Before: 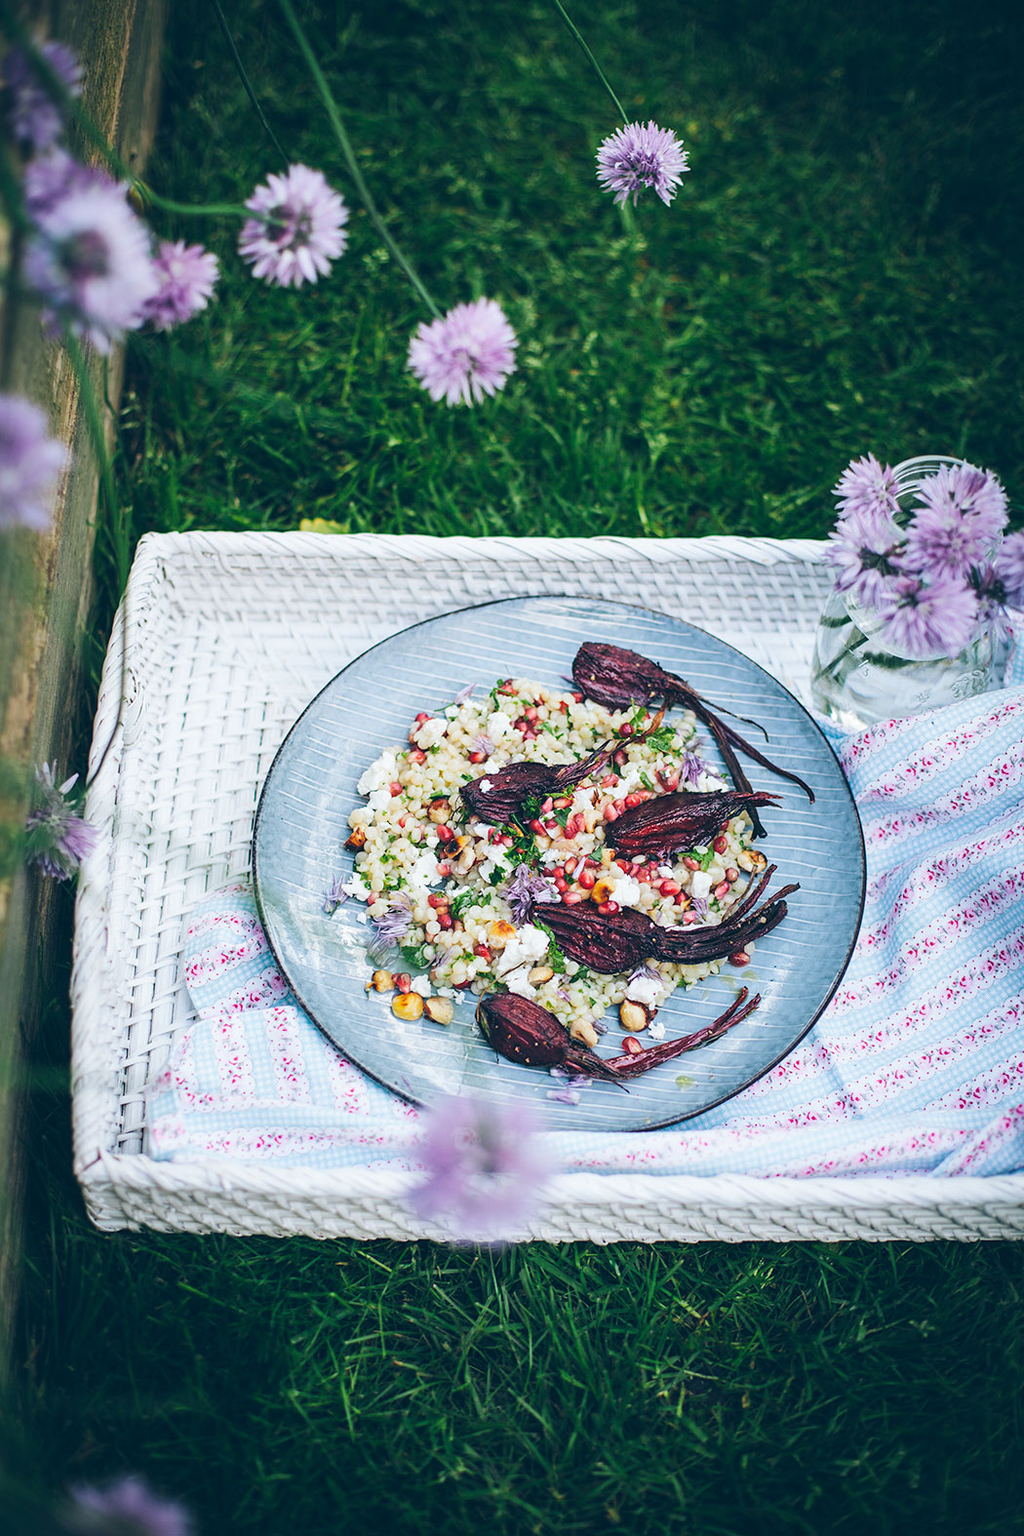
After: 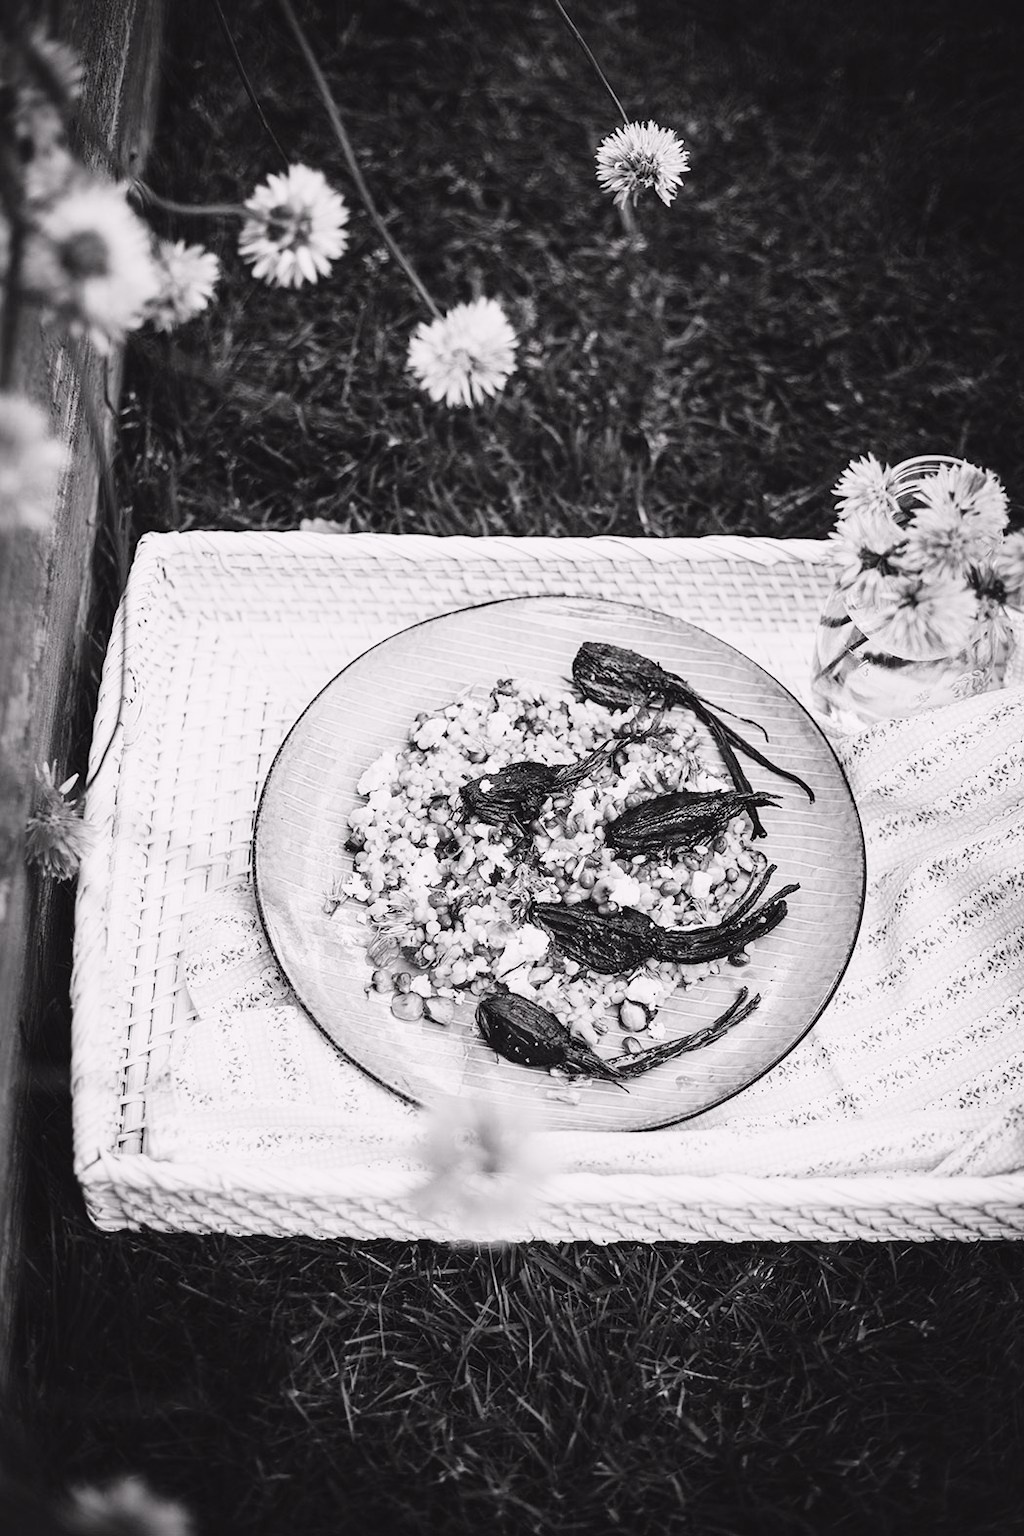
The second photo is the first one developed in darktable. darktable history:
color calibration: output gray [0.22, 0.42, 0.37, 0], gray › normalize channels true, illuminant same as pipeline (D50), adaptation XYZ, x 0.346, y 0.359, gamut compression 0
tone curve: curves: ch0 [(0, 0.011) (0.053, 0.026) (0.174, 0.115) (0.398, 0.444) (0.673, 0.775) (0.829, 0.906) (0.991, 0.981)]; ch1 [(0, 0) (0.264, 0.22) (0.407, 0.373) (0.463, 0.457) (0.492, 0.501) (0.512, 0.513) (0.54, 0.543) (0.585, 0.617) (0.659, 0.686) (0.78, 0.8) (1, 1)]; ch2 [(0, 0) (0.438, 0.449) (0.473, 0.469) (0.503, 0.5) (0.523, 0.534) (0.562, 0.591) (0.612, 0.627) (0.701, 0.707) (1, 1)], color space Lab, independent channels, preserve colors none
